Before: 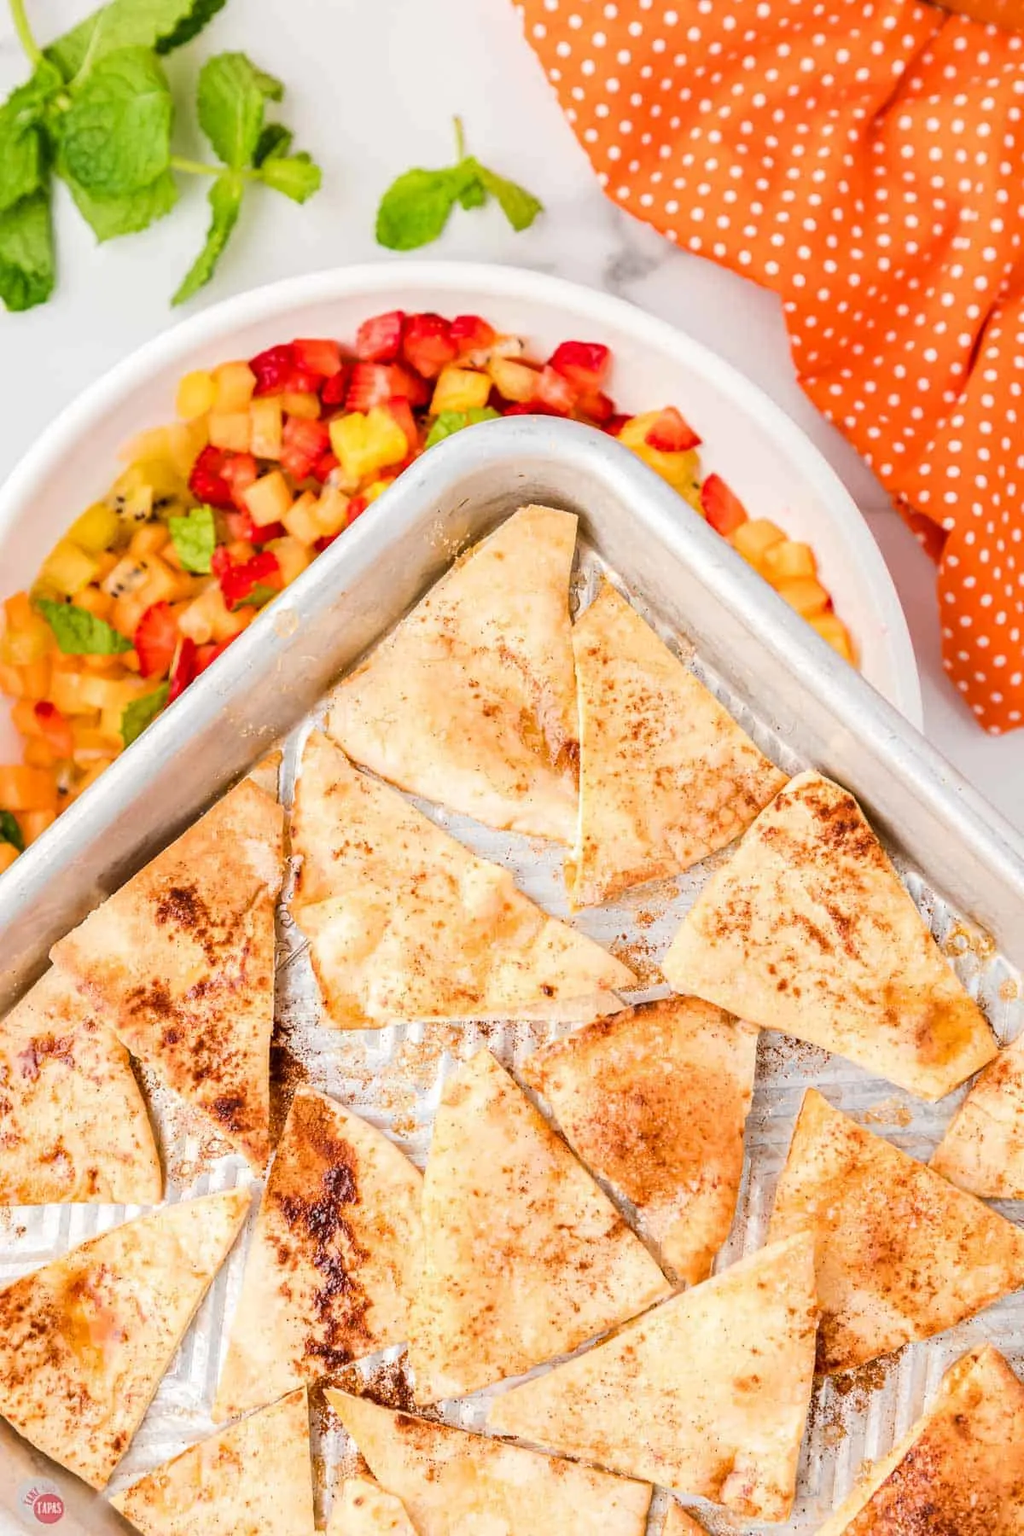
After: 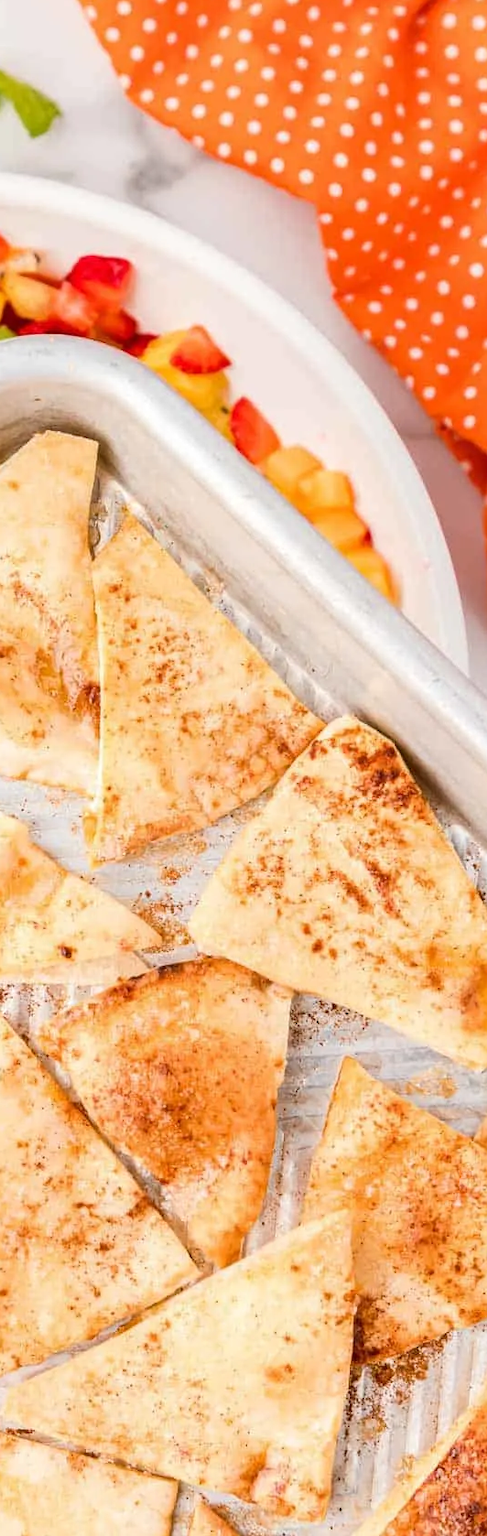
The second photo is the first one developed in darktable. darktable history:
crop: left 47.565%, top 6.773%, right 7.957%
